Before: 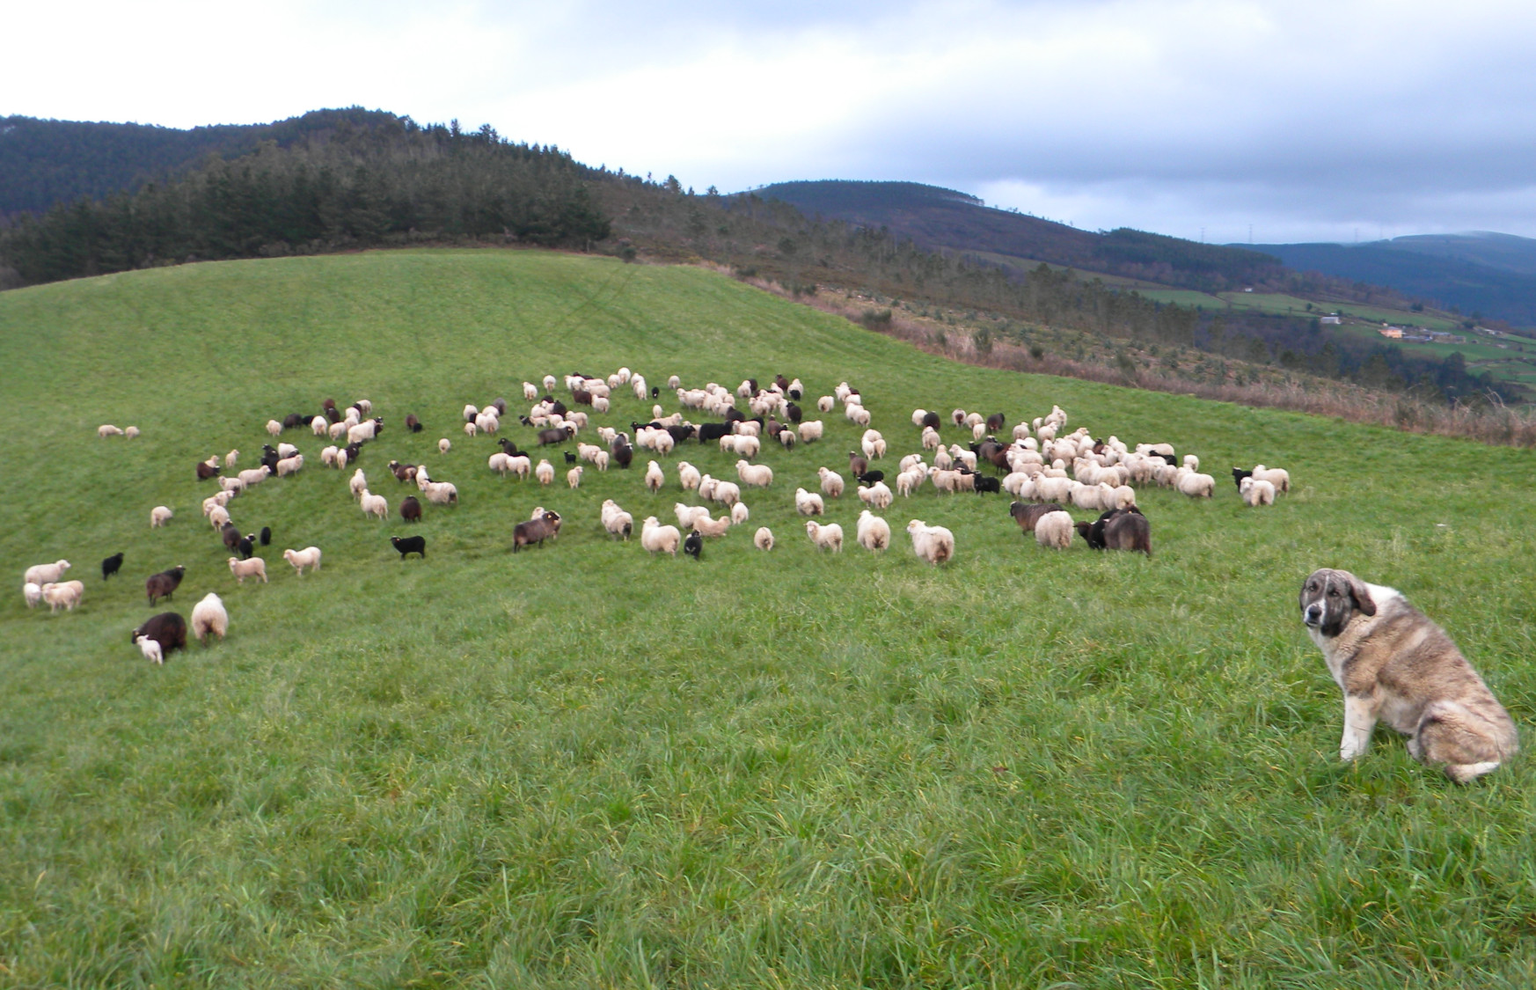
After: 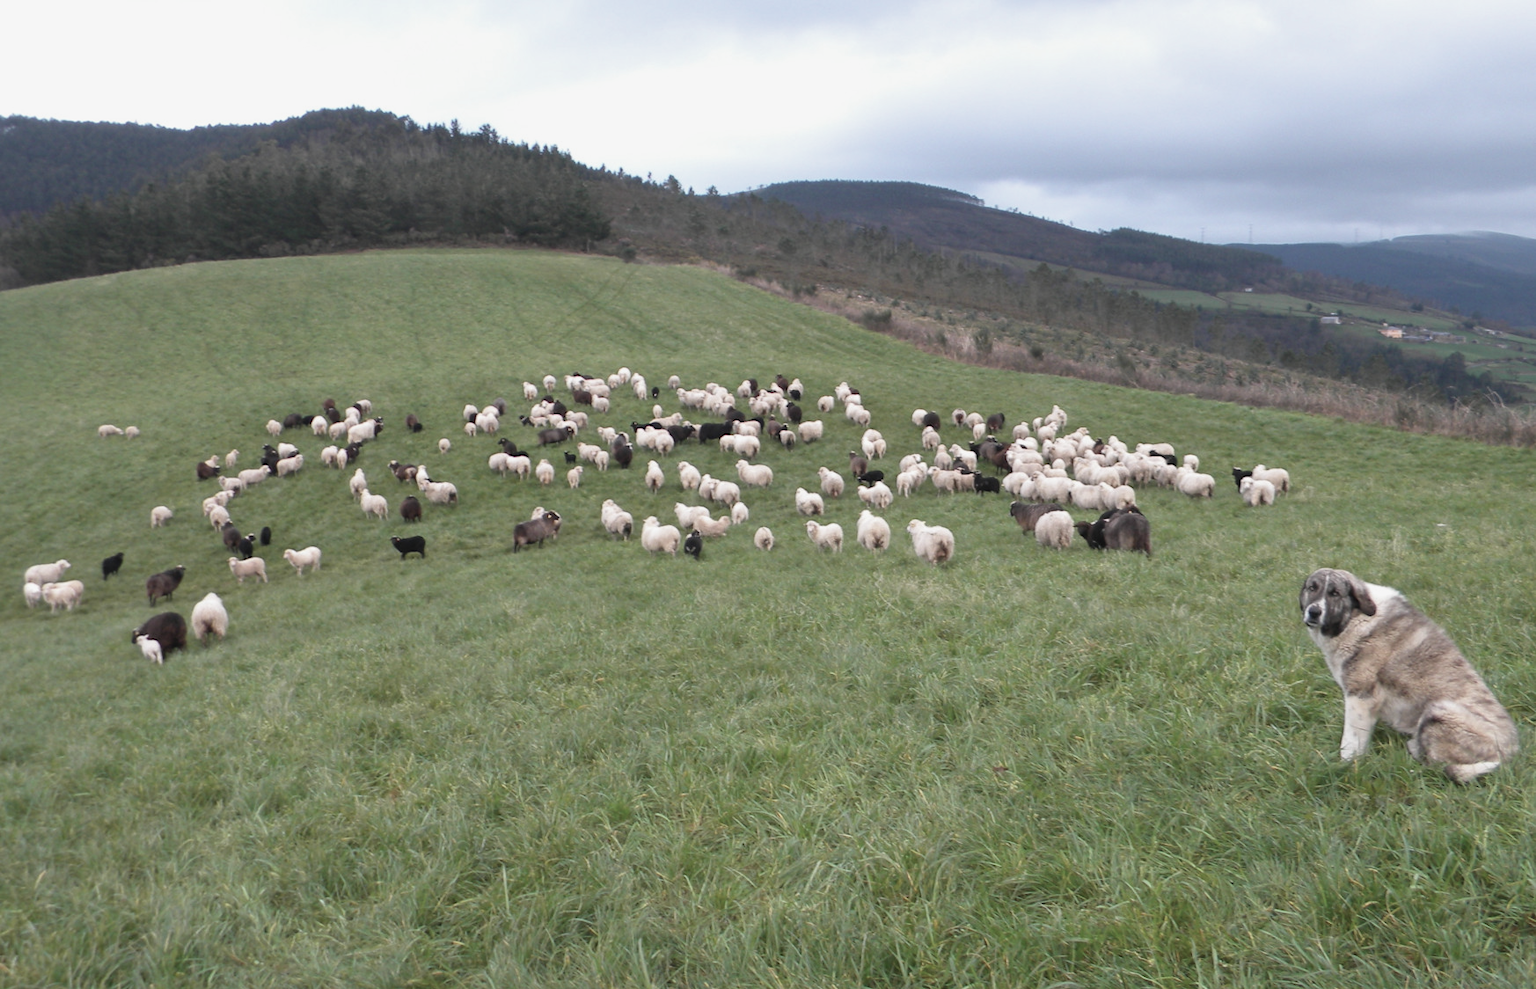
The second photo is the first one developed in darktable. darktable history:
contrast brightness saturation: contrast -0.061, saturation -0.413
